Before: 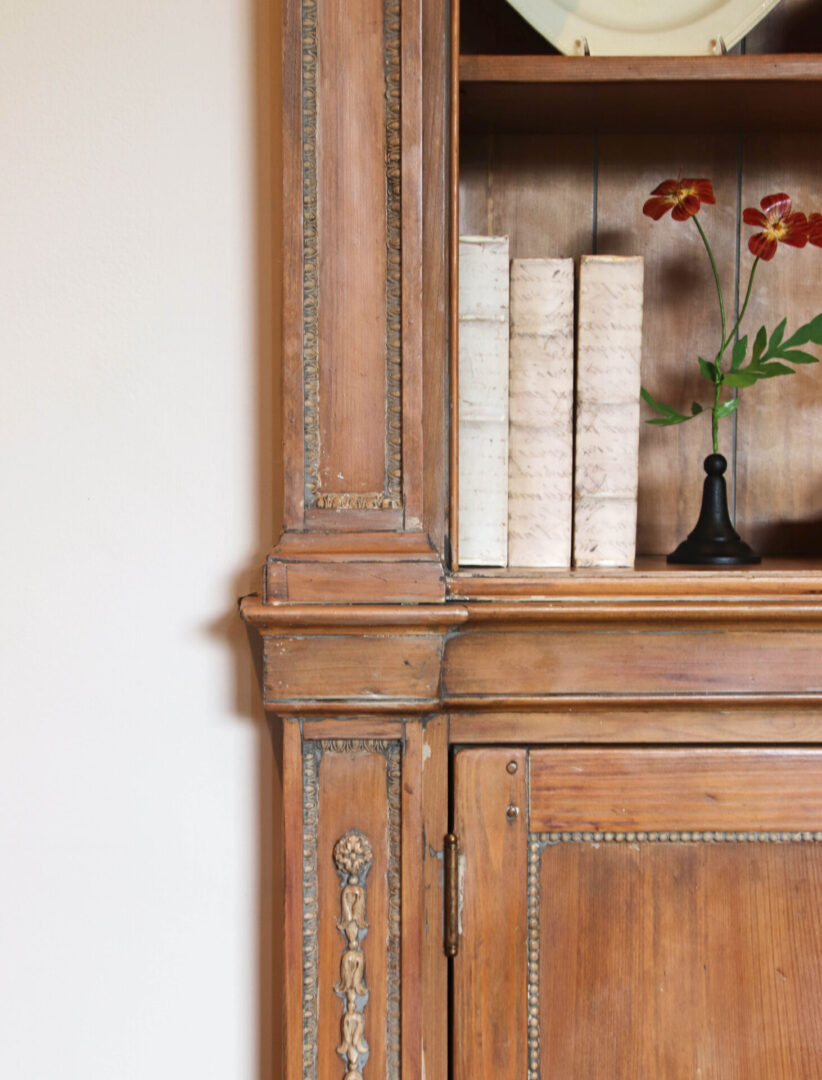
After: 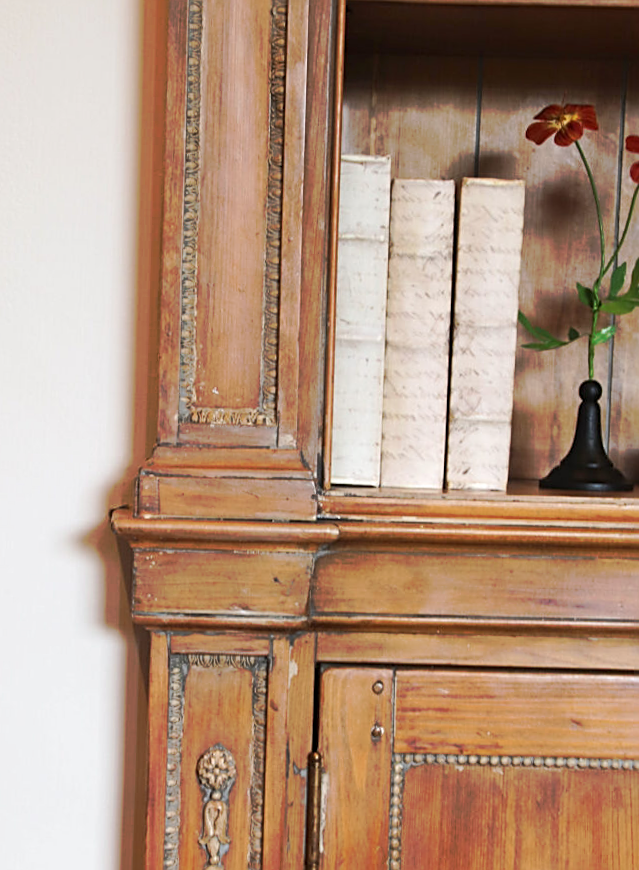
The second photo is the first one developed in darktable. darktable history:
crop: left 16.768%, top 8.653%, right 8.362%, bottom 12.485%
rotate and perspective: rotation 1.72°, automatic cropping off
tone curve: curves: ch0 [(0, 0) (0.003, 0.003) (0.011, 0.011) (0.025, 0.024) (0.044, 0.043) (0.069, 0.068) (0.1, 0.097) (0.136, 0.133) (0.177, 0.173) (0.224, 0.219) (0.277, 0.271) (0.335, 0.327) (0.399, 0.39) (0.468, 0.457) (0.543, 0.582) (0.623, 0.655) (0.709, 0.734) (0.801, 0.817) (0.898, 0.906) (1, 1)], preserve colors none
sharpen: on, module defaults
